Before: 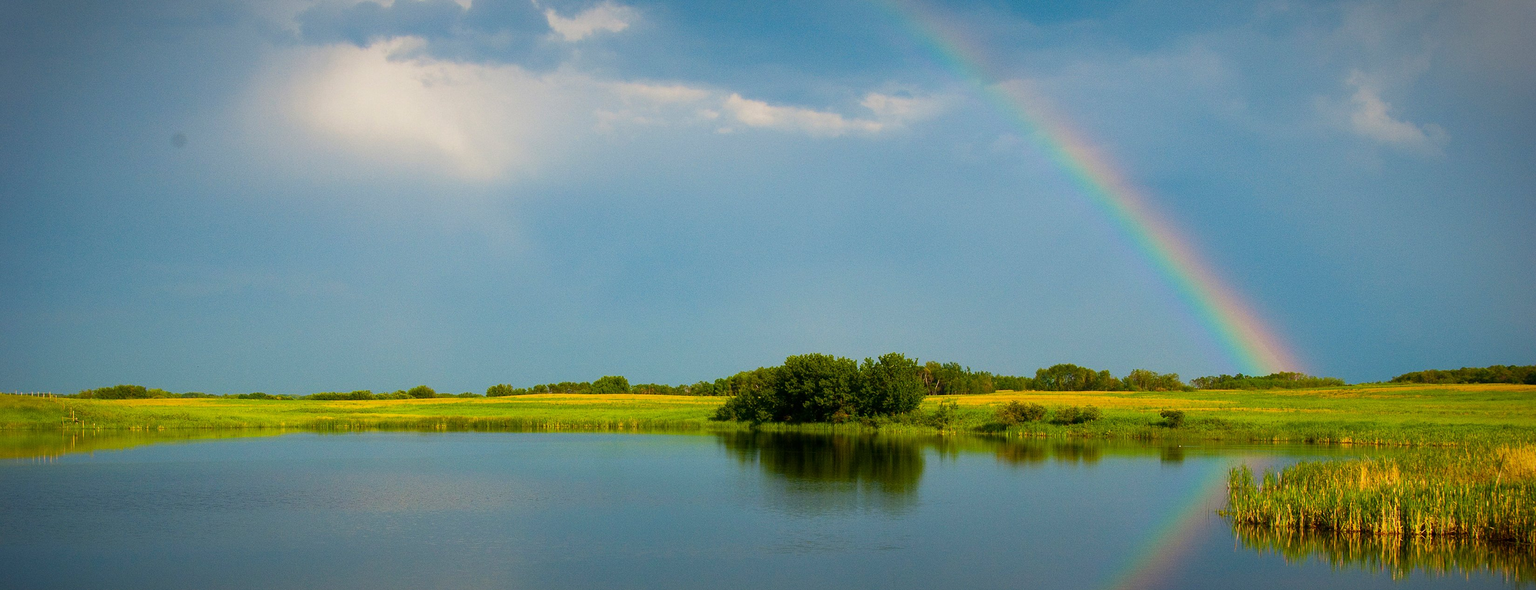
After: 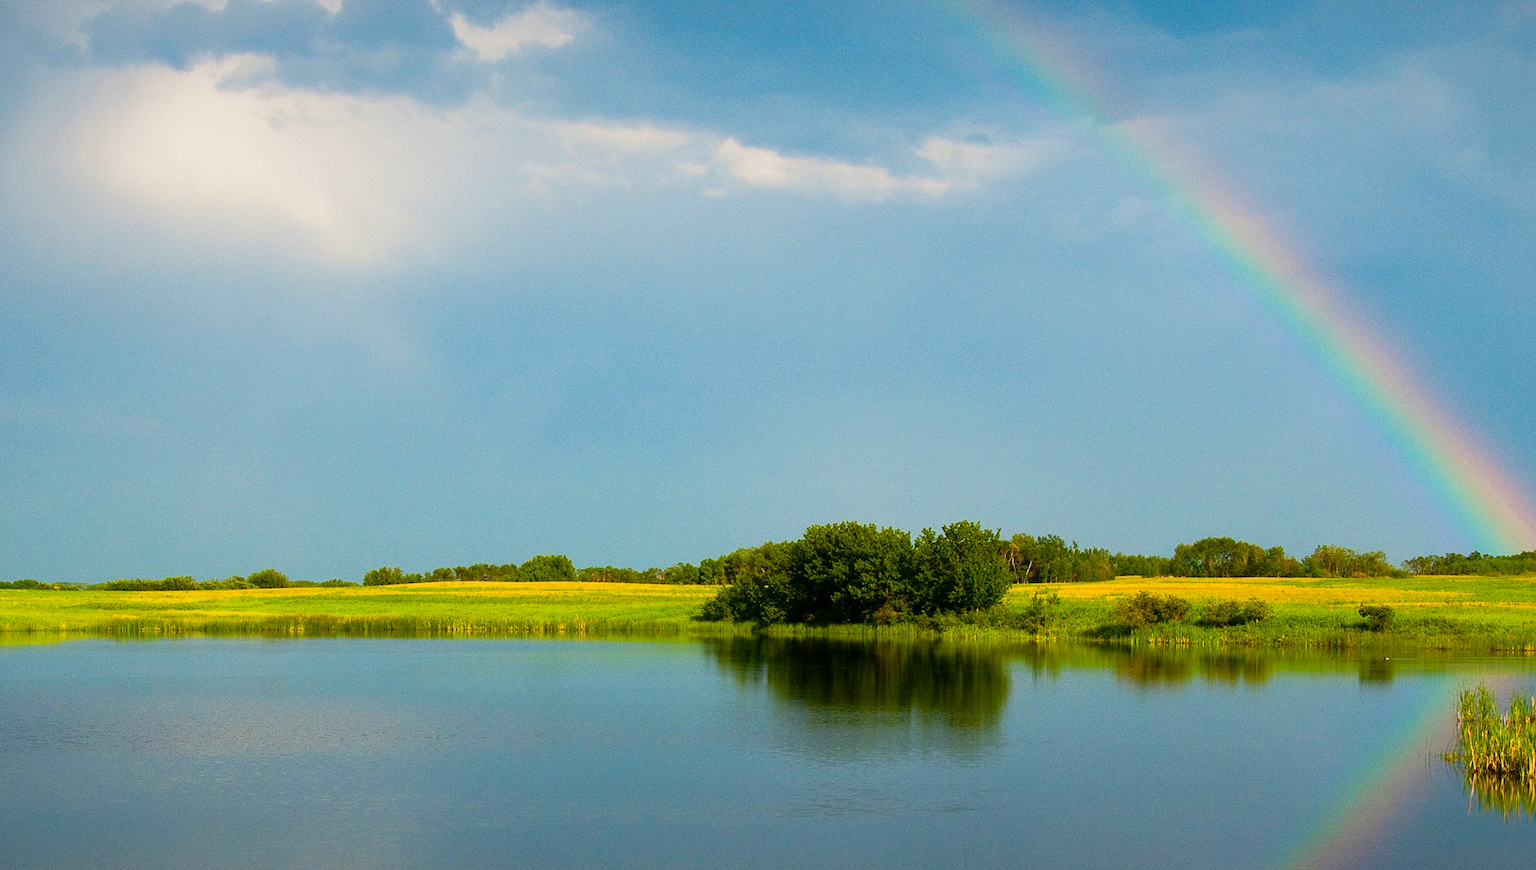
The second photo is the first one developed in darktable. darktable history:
crop and rotate: left 15.661%, right 16.596%
tone curve: curves: ch0 [(0, 0) (0.051, 0.047) (0.102, 0.099) (0.232, 0.249) (0.462, 0.501) (0.698, 0.761) (0.908, 0.946) (1, 1)]; ch1 [(0, 0) (0.339, 0.298) (0.402, 0.363) (0.453, 0.413) (0.485, 0.469) (0.494, 0.493) (0.504, 0.501) (0.525, 0.533) (0.563, 0.591) (0.597, 0.631) (1, 1)]; ch2 [(0, 0) (0.48, 0.48) (0.504, 0.5) (0.539, 0.554) (0.59, 0.628) (0.642, 0.682) (0.824, 0.815) (1, 1)], preserve colors none
